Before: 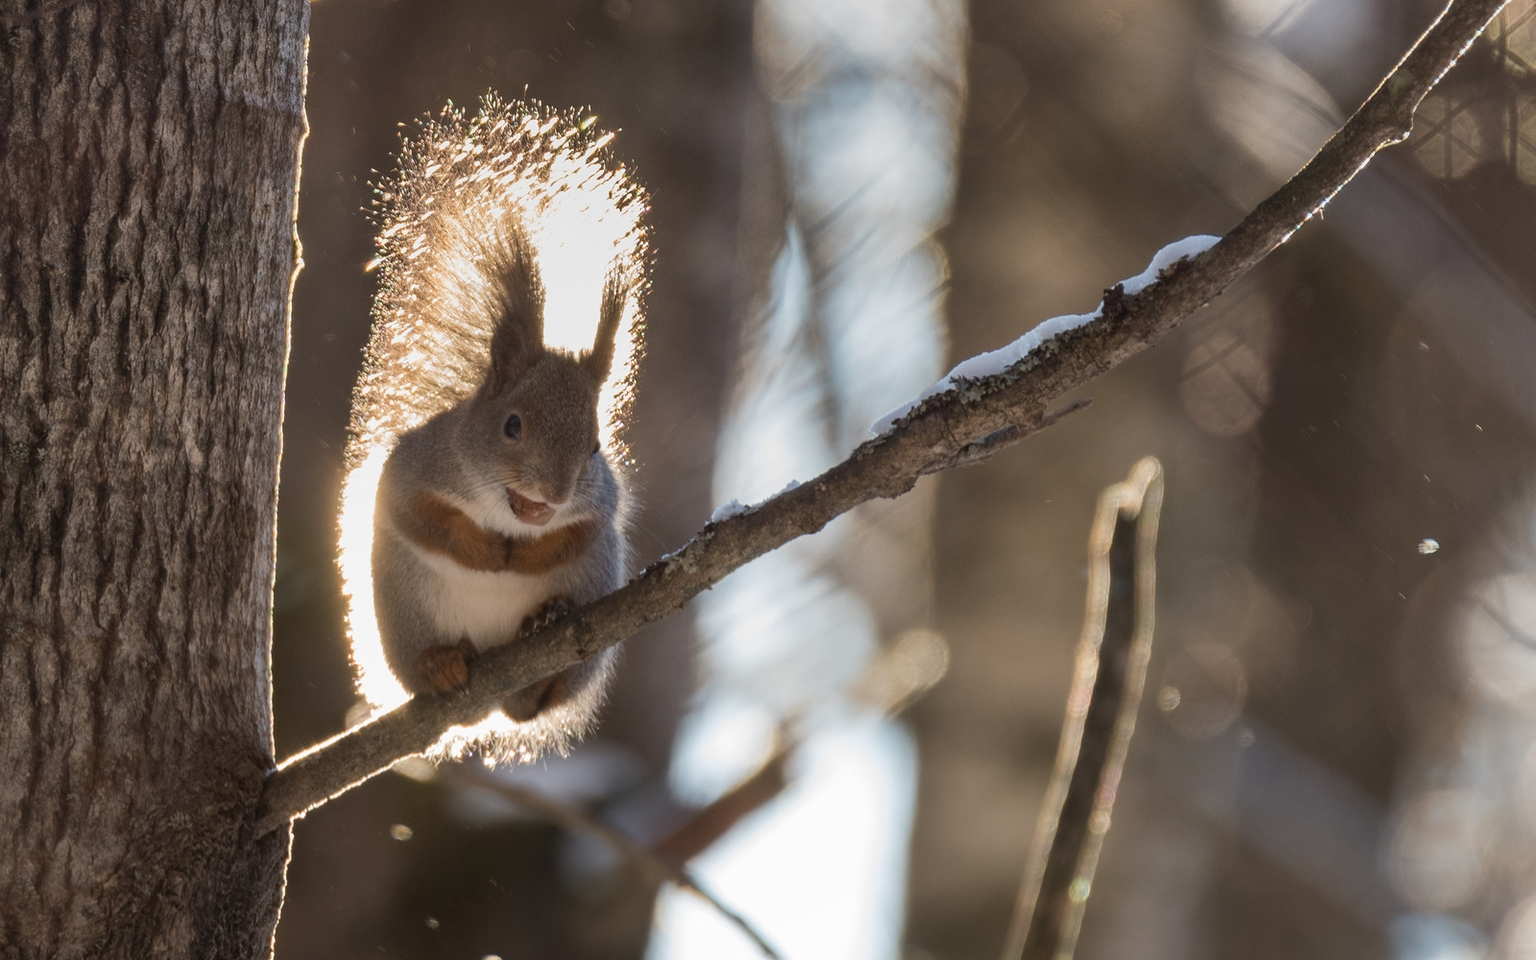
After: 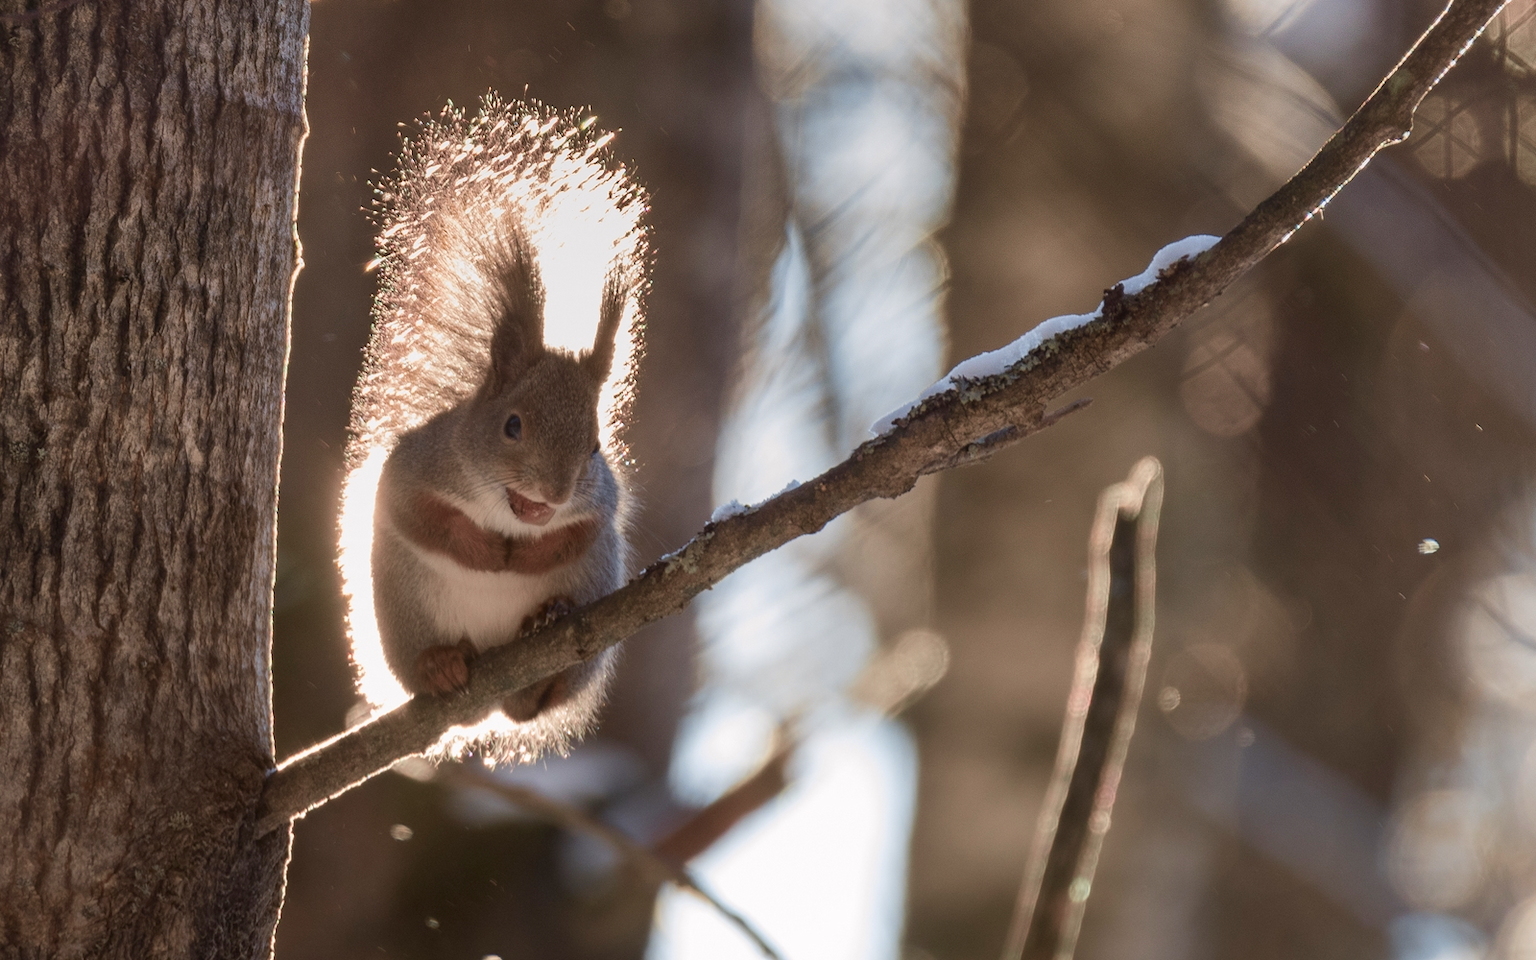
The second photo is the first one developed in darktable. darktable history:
tone curve: curves: ch1 [(0, 0) (0.214, 0.291) (0.372, 0.44) (0.463, 0.476) (0.498, 0.502) (0.521, 0.531) (1, 1)]; ch2 [(0, 0) (0.456, 0.447) (0.5, 0.5) (0.547, 0.557) (0.592, 0.57) (0.631, 0.602) (1, 1)], color space Lab, independent channels, preserve colors none
